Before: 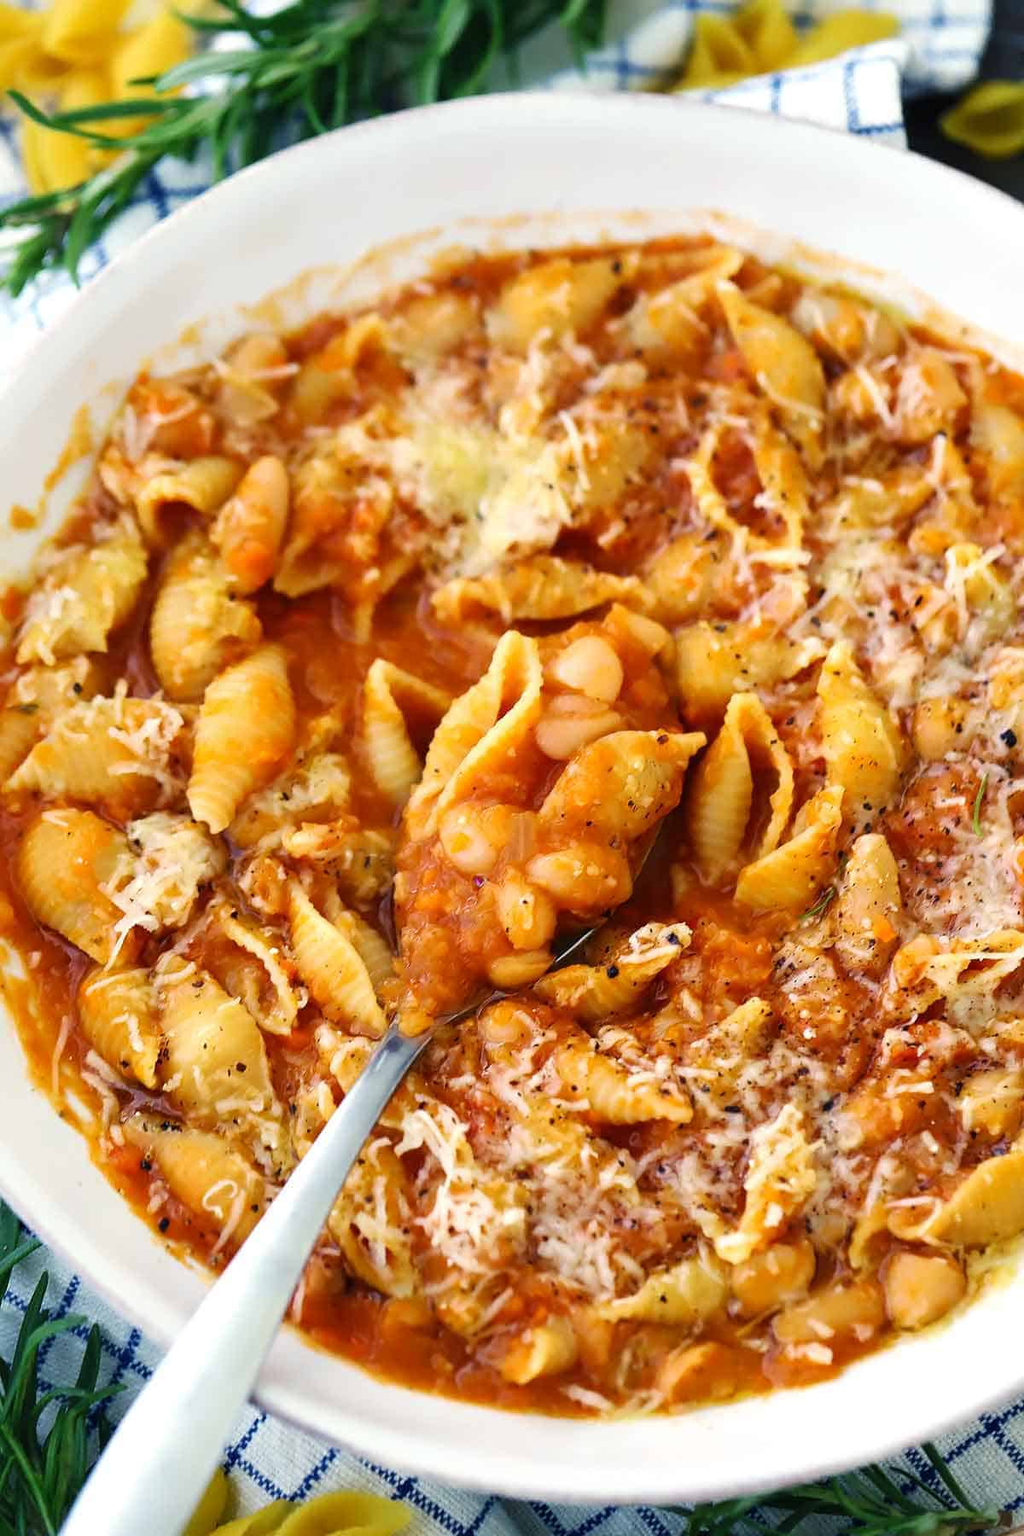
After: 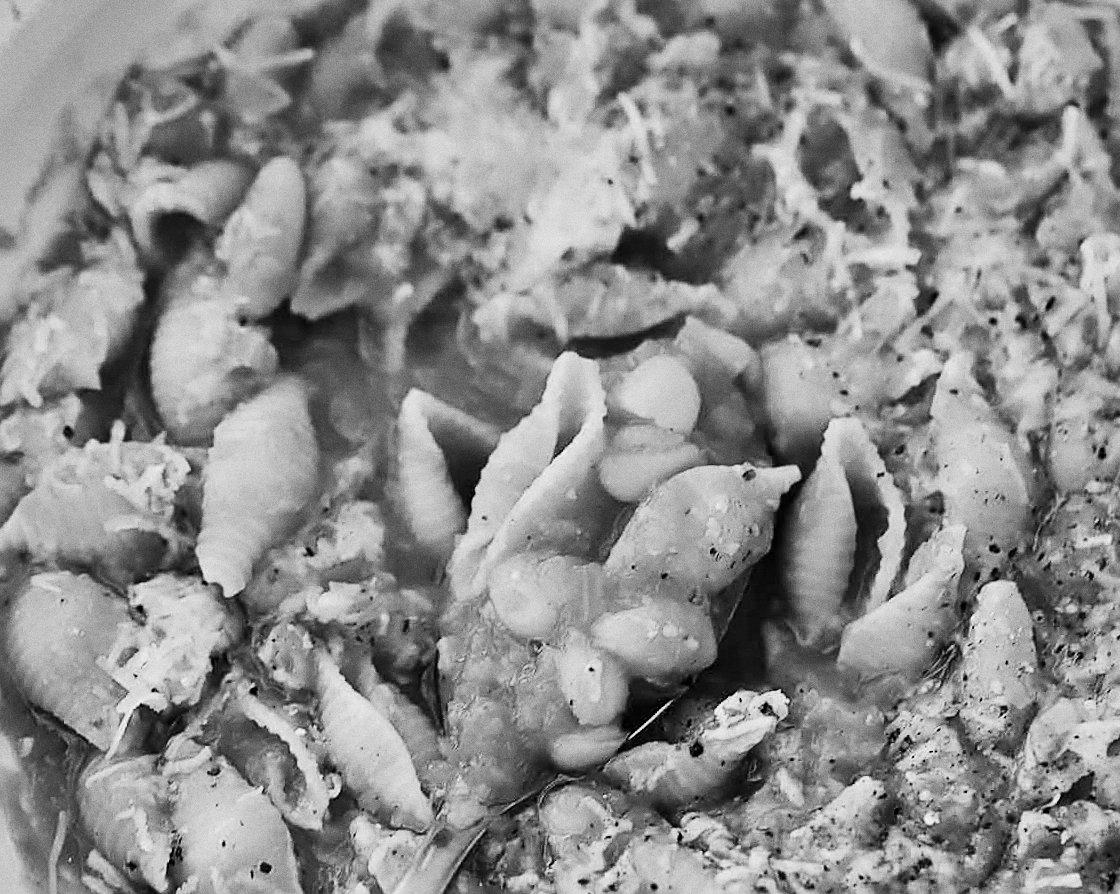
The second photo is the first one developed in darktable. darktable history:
tone curve: curves: ch0 [(0, 0) (0.049, 0.01) (0.154, 0.081) (0.491, 0.56) (0.739, 0.794) (0.992, 0.937)]; ch1 [(0, 0) (0.172, 0.123) (0.317, 0.272) (0.401, 0.422) (0.499, 0.497) (0.531, 0.54) (0.615, 0.603) (0.741, 0.783) (1, 1)]; ch2 [(0, 0) (0.411, 0.424) (0.462, 0.464) (0.502, 0.489) (0.544, 0.551) (0.686, 0.638) (1, 1)], color space Lab, independent channels, preserve colors none
shadows and highlights: shadows 24.5, highlights -78.15, soften with gaussian
crop: left 1.744%, top 19.225%, right 5.069%, bottom 28.357%
grain: coarseness 3.21 ISO
rotate and perspective: rotation -1.32°, lens shift (horizontal) -0.031, crop left 0.015, crop right 0.985, crop top 0.047, crop bottom 0.982
sharpen: on, module defaults
monochrome: a 32, b 64, size 2.3
